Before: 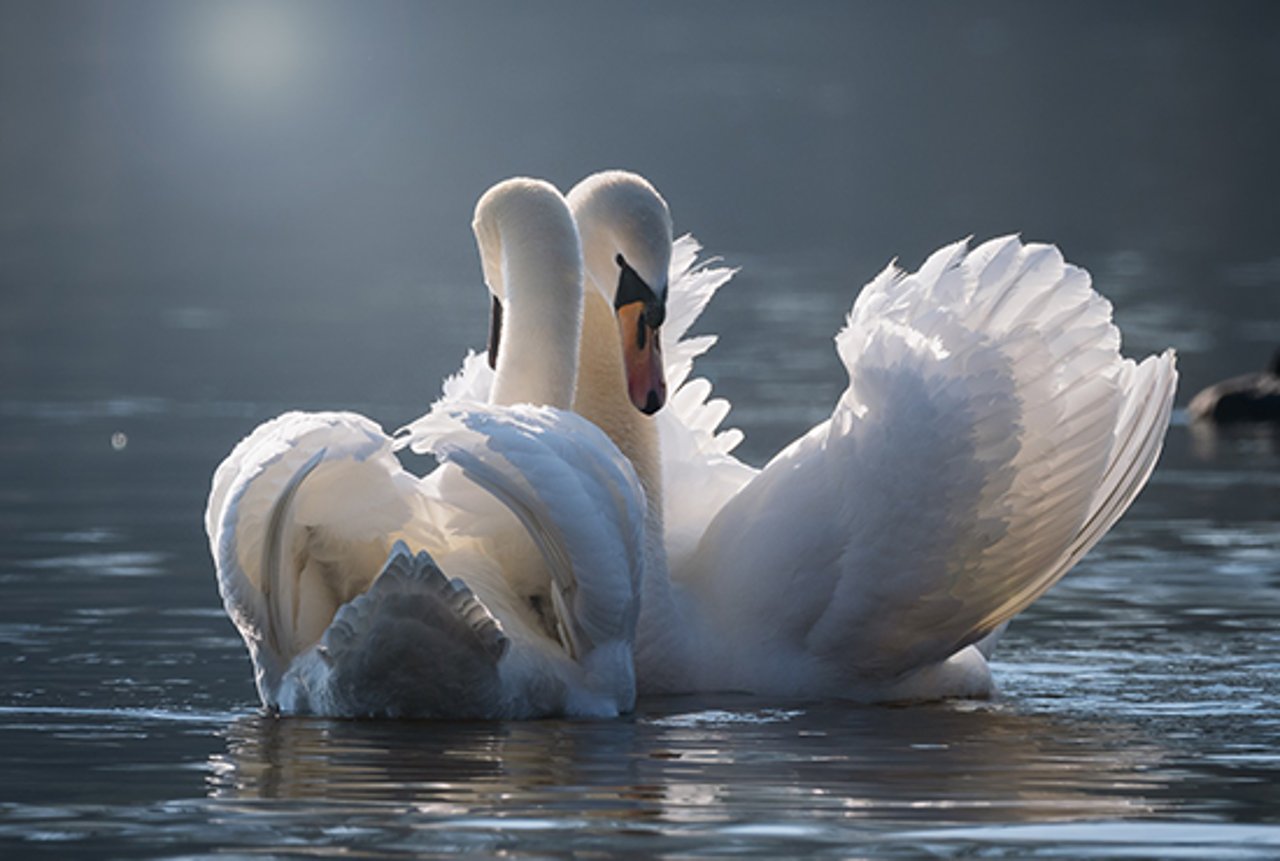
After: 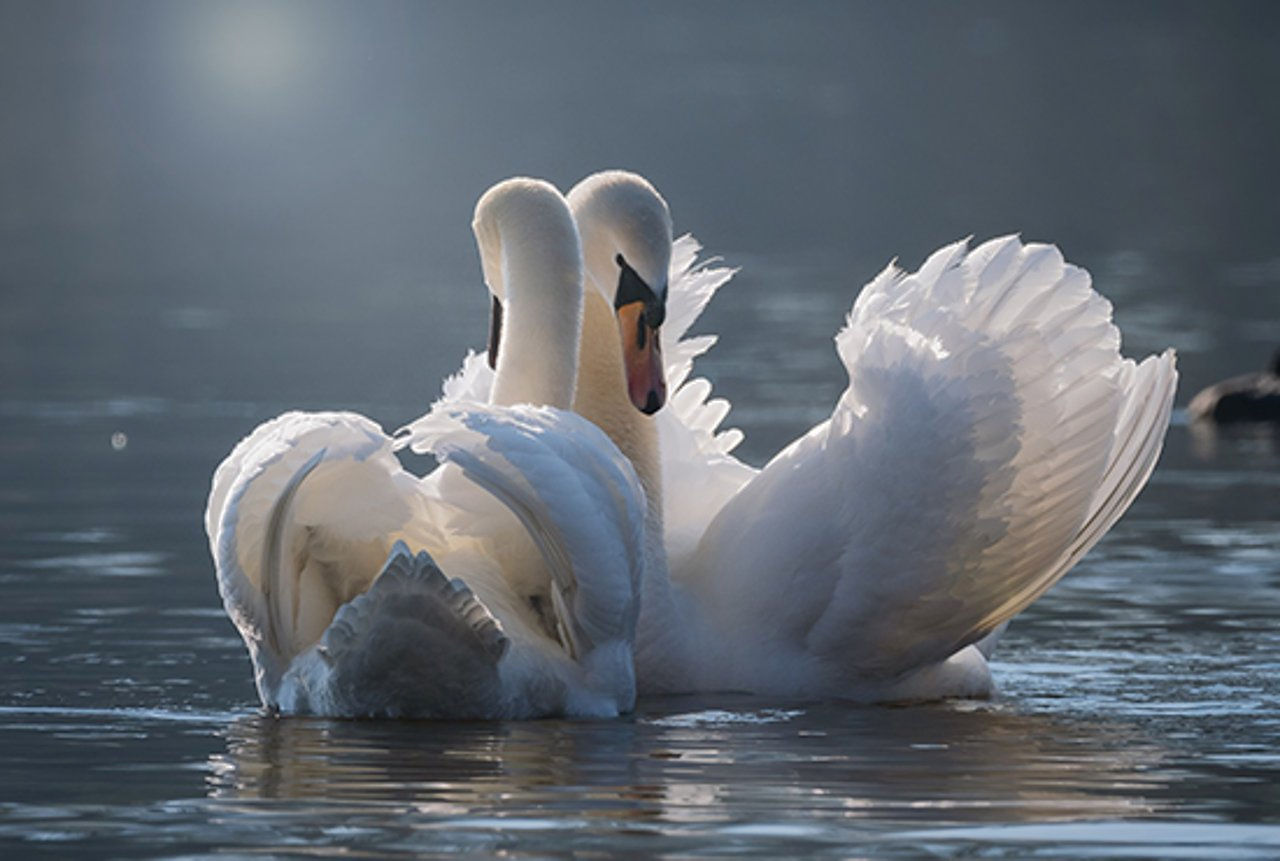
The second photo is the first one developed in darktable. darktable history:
shadows and highlights: shadows 39.59, highlights -60.1
